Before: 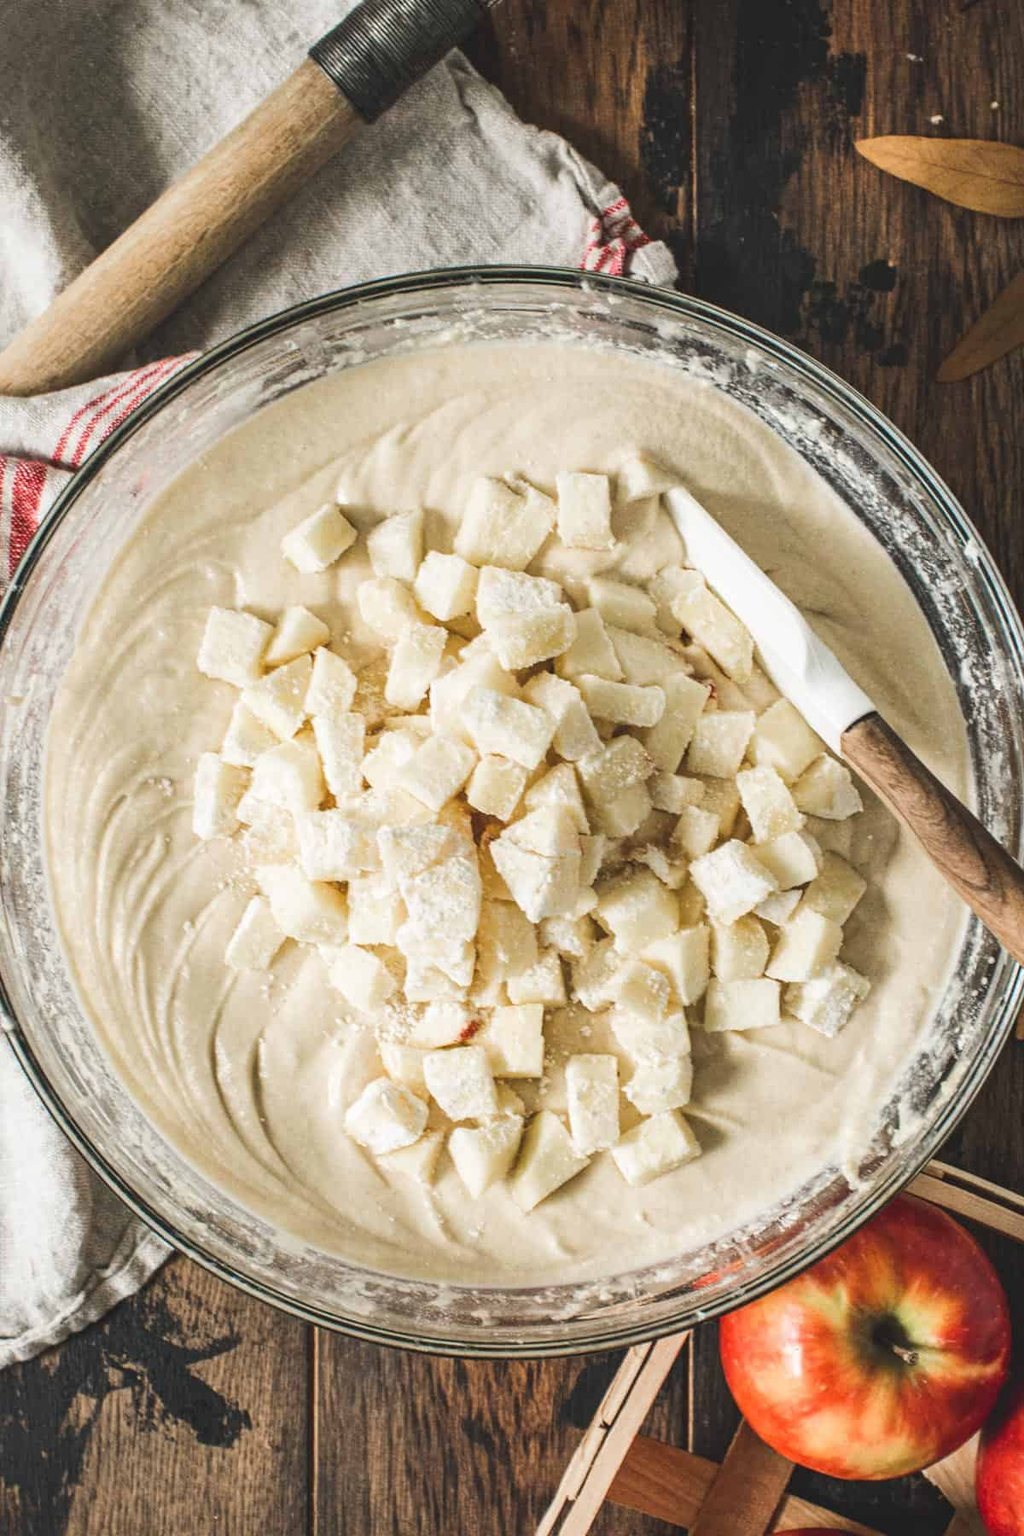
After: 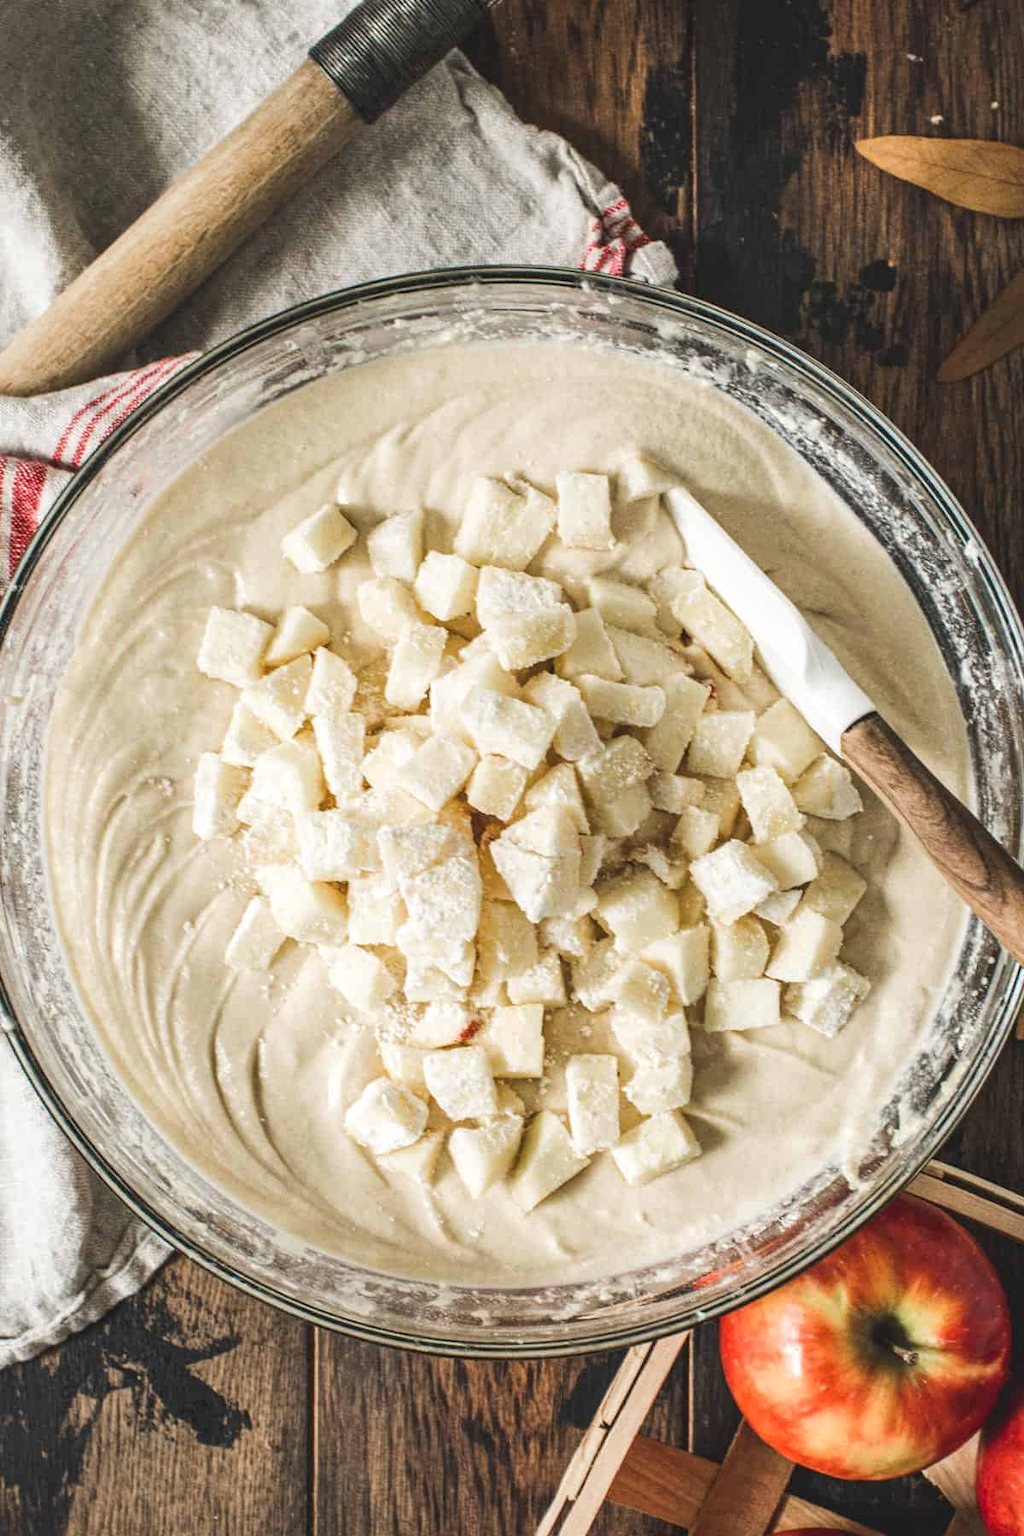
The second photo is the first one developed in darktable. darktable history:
local contrast: highlights 101%, shadows 100%, detail 119%, midtone range 0.2
